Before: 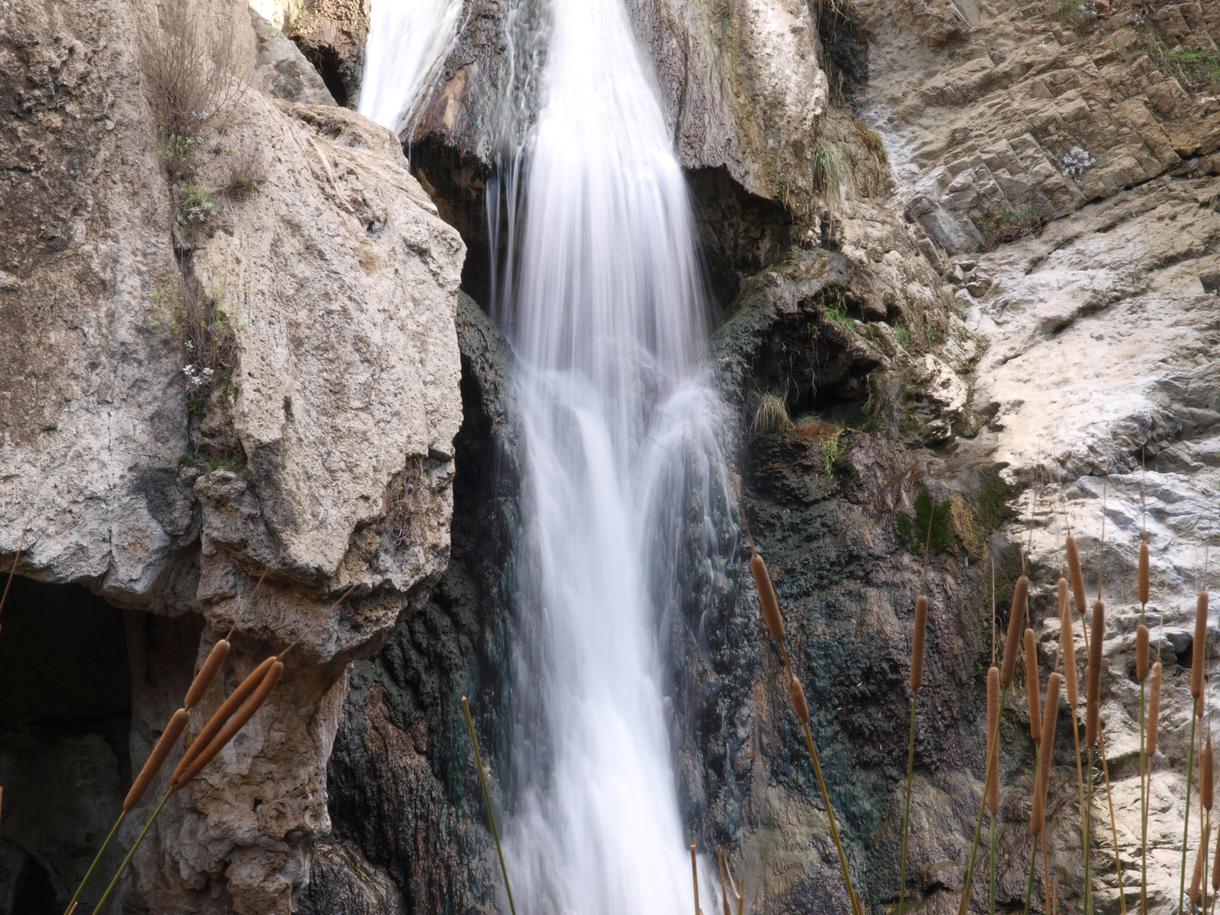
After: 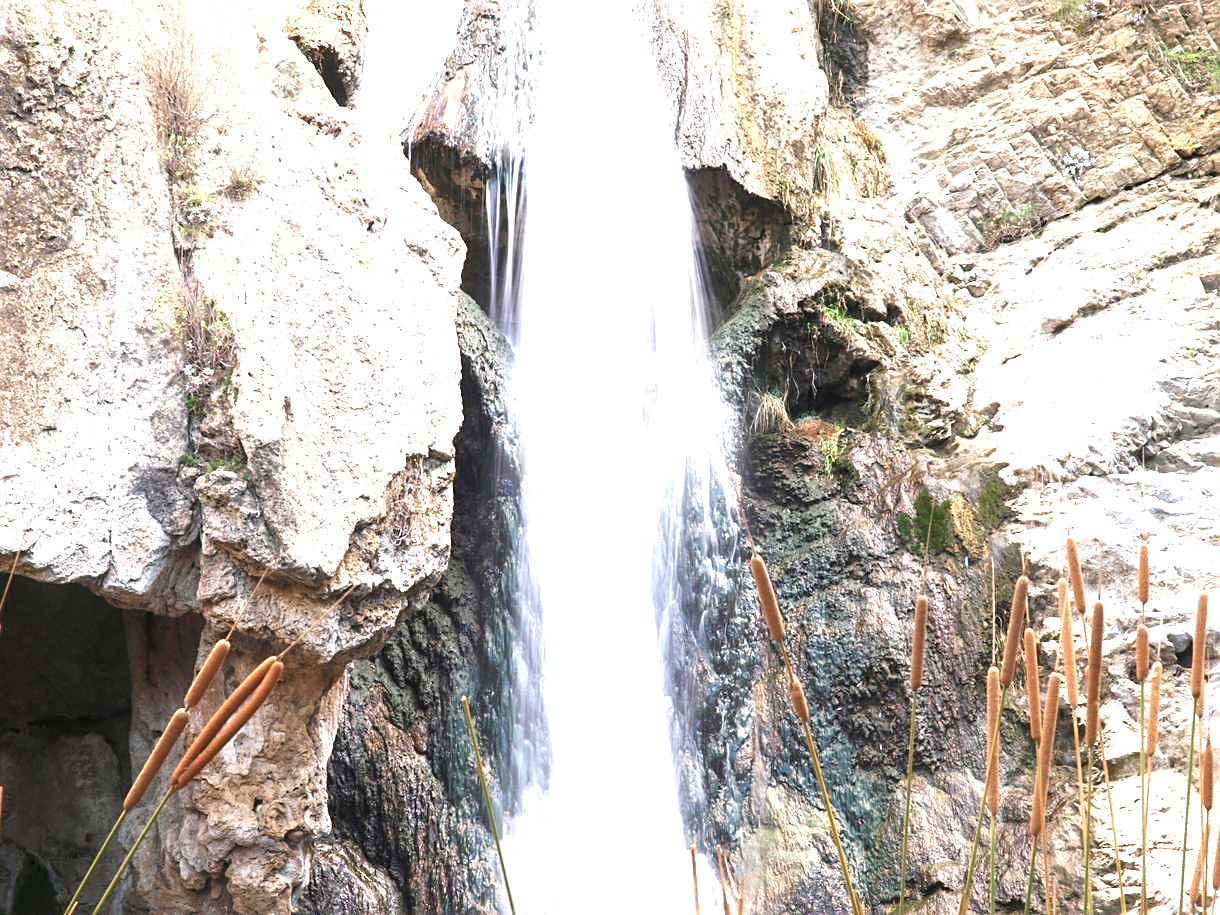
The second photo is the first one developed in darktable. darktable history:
exposure: exposure 2.181 EV, compensate exposure bias true, compensate highlight preservation false
sharpen: on, module defaults
